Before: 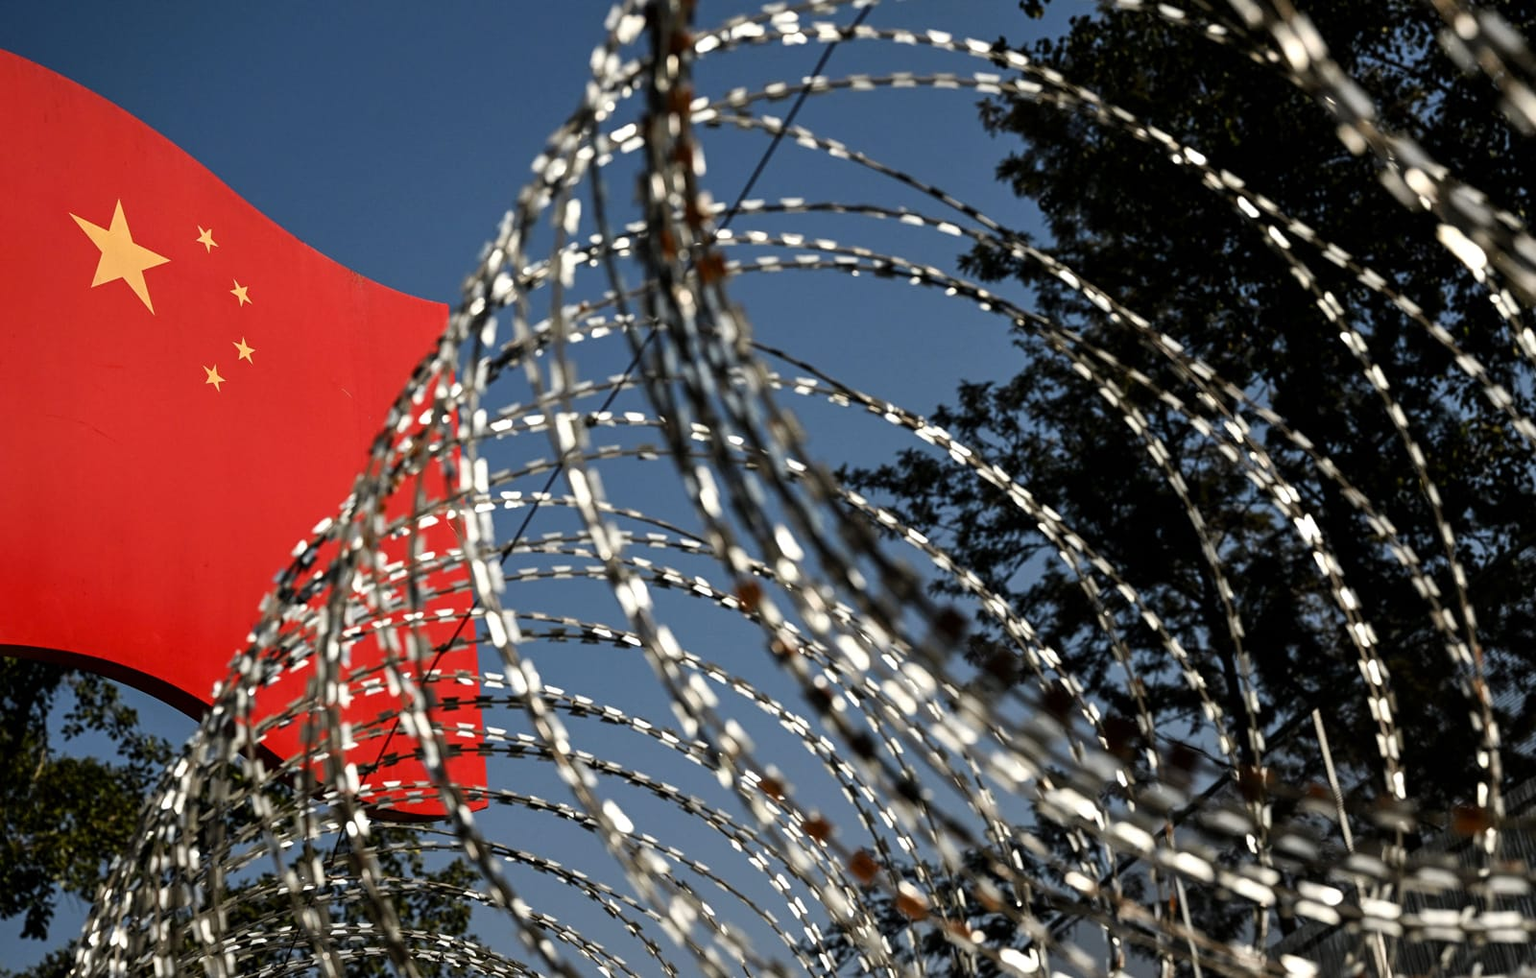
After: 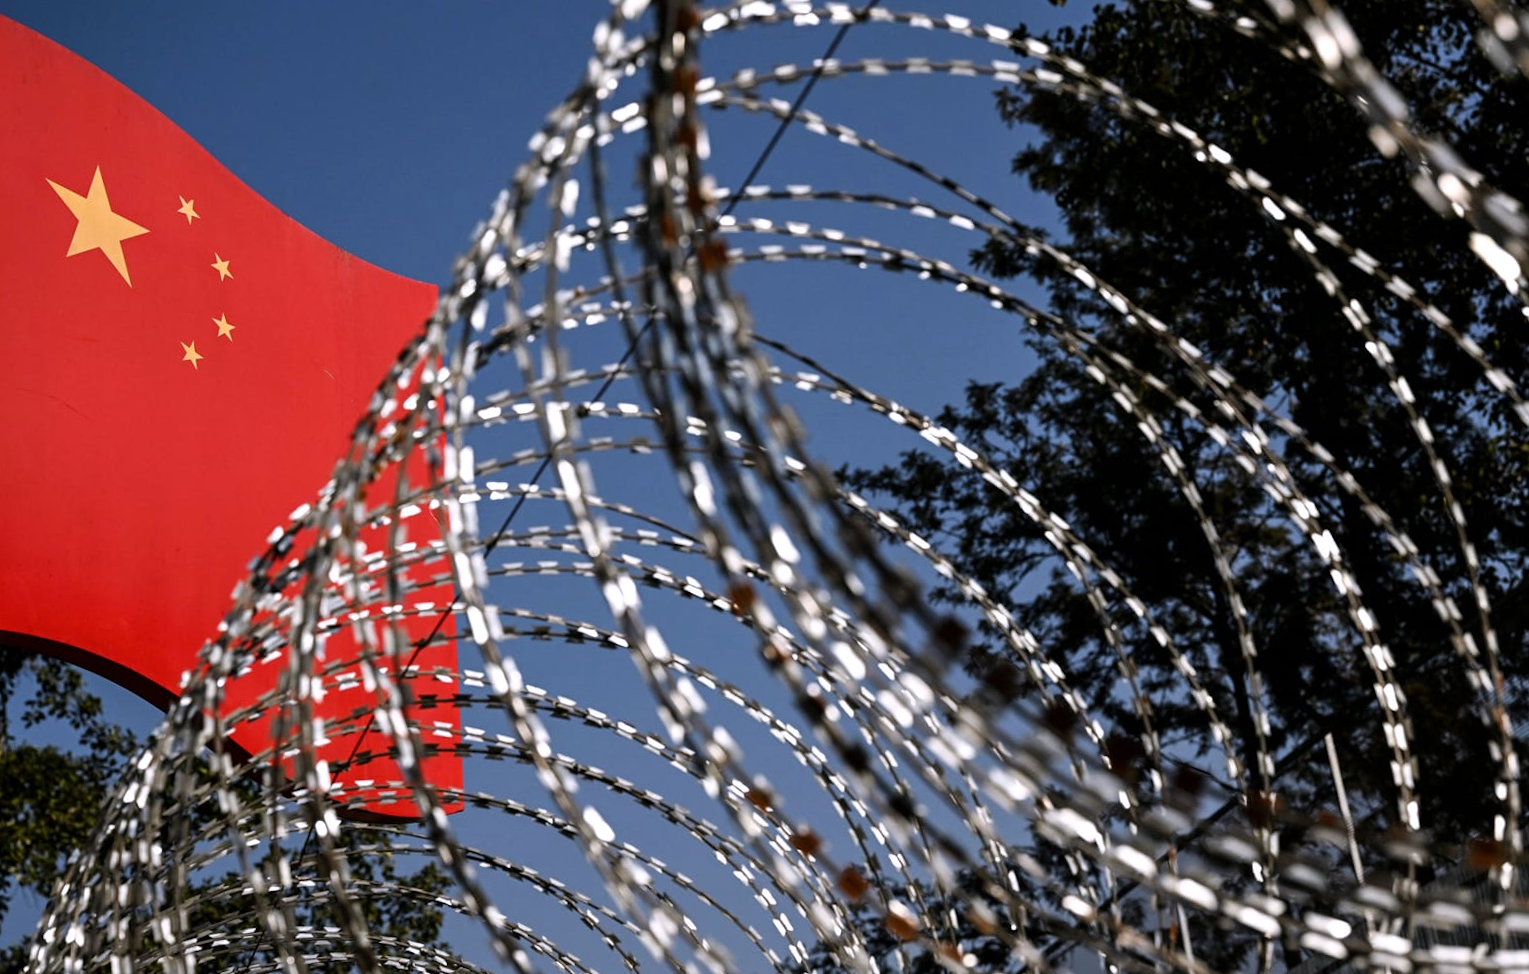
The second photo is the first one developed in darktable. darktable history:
white balance: red 1.004, blue 1.096
crop and rotate: angle -1.69°
